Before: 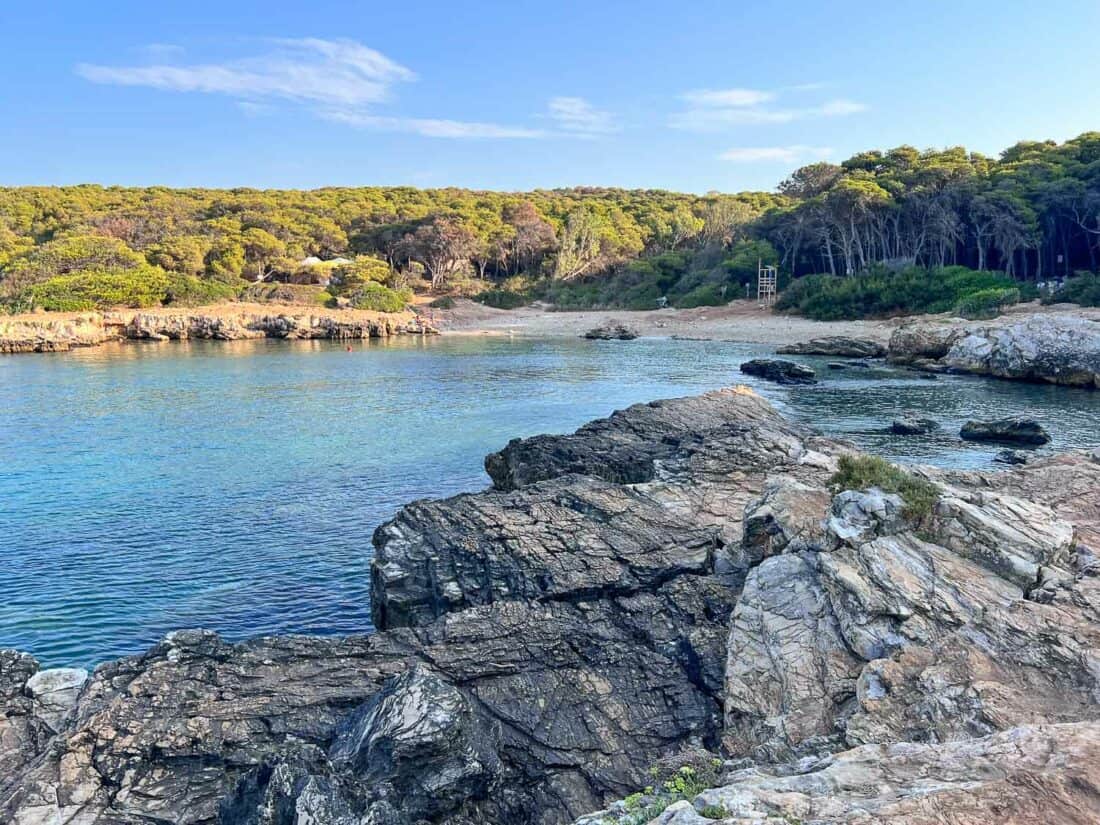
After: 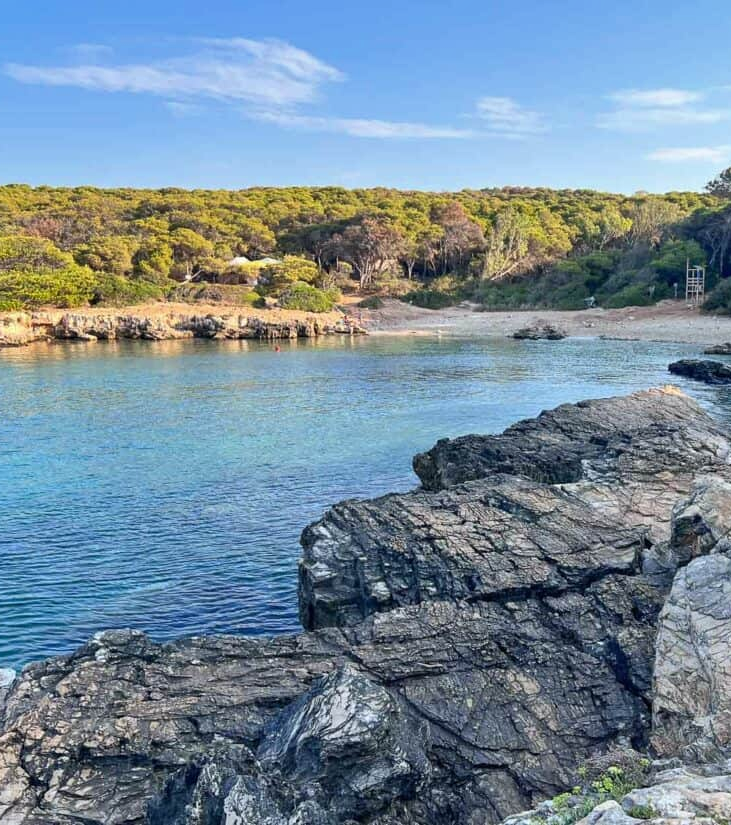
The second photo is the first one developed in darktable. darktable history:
shadows and highlights: soften with gaussian
crop and rotate: left 6.546%, right 26.967%
